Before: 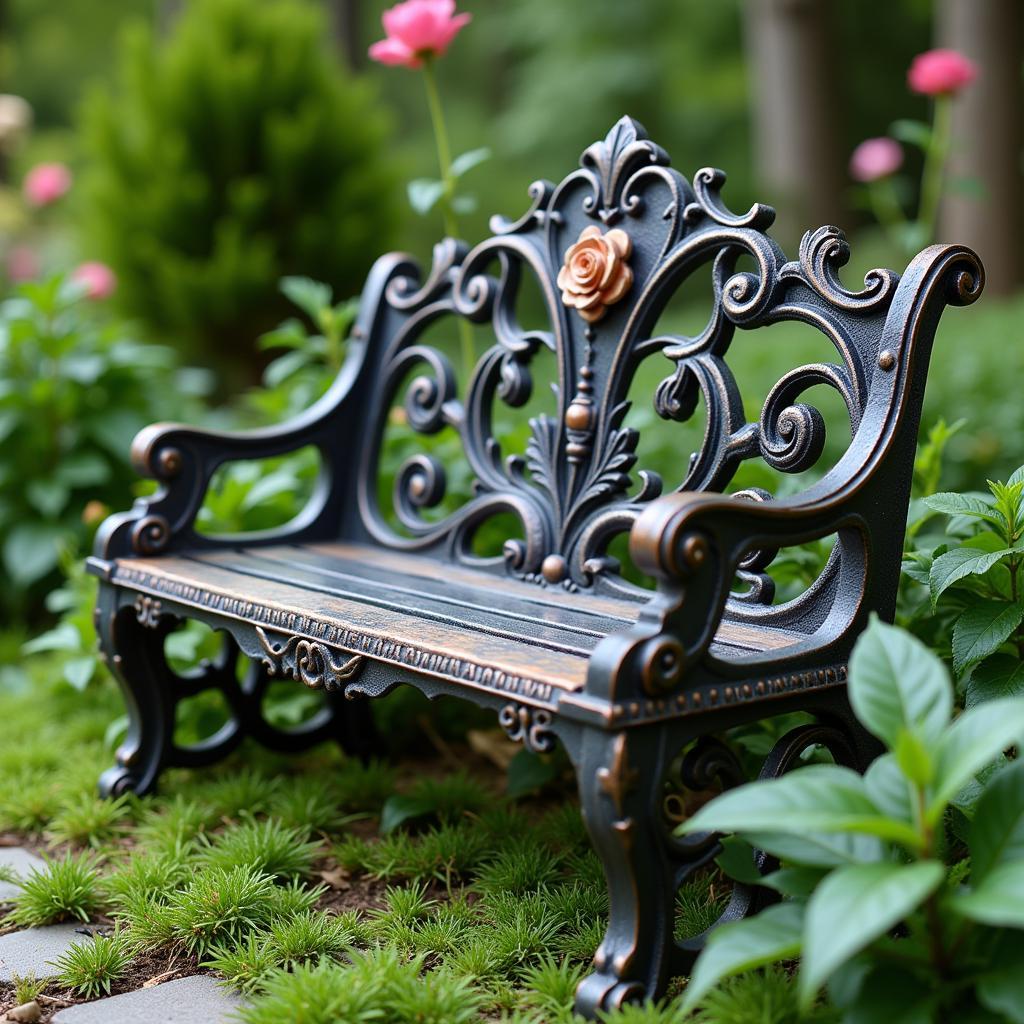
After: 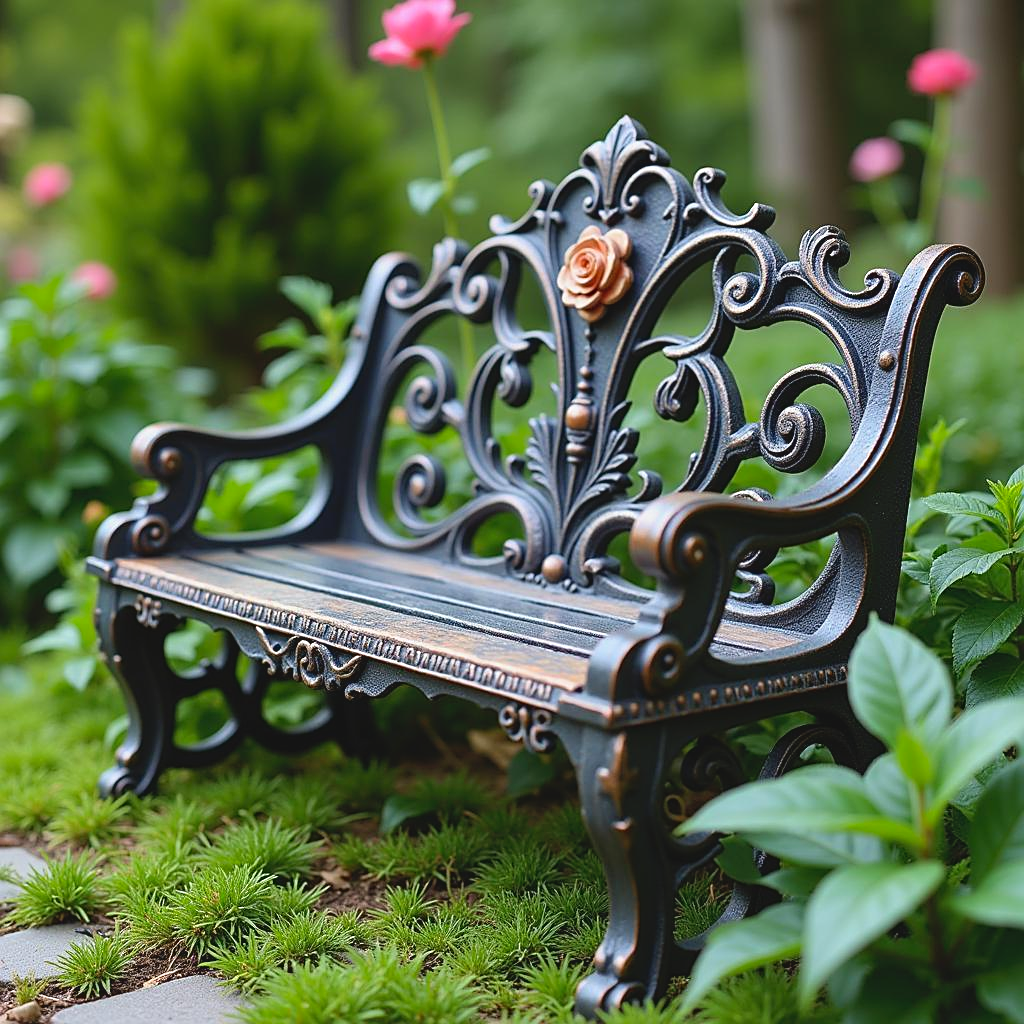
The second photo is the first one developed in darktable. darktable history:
shadows and highlights: radius 335.78, shadows 64.31, highlights 4.65, compress 87.4%, soften with gaussian
contrast brightness saturation: contrast -0.096, brightness 0.044, saturation 0.082
sharpen: on, module defaults
